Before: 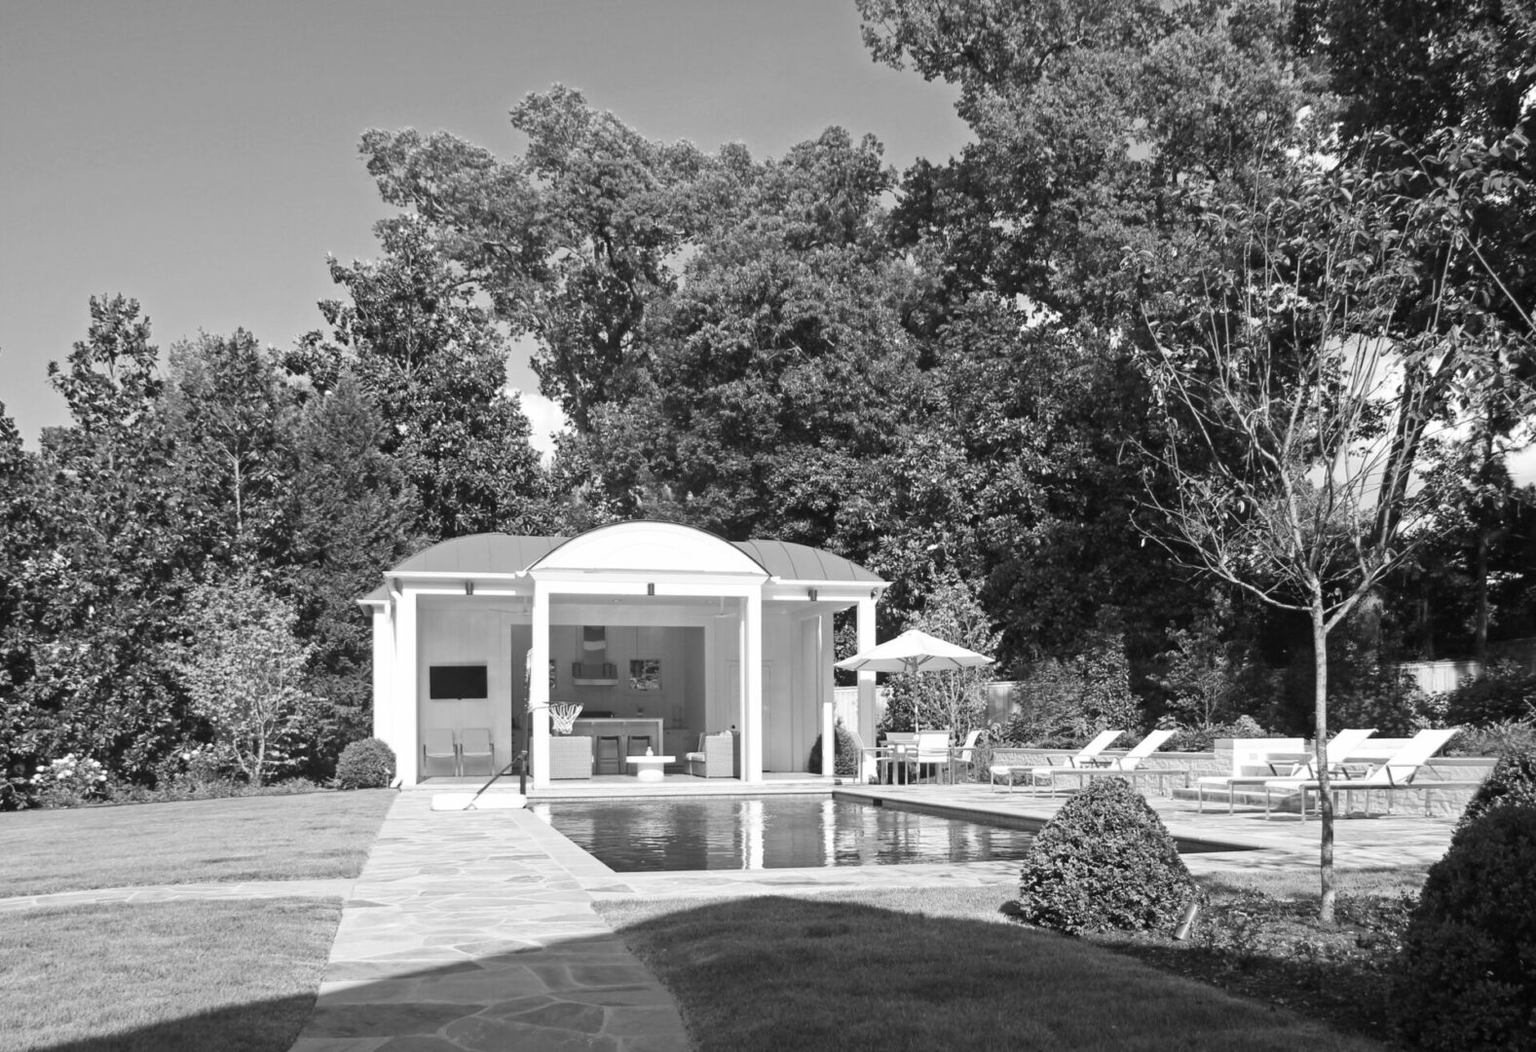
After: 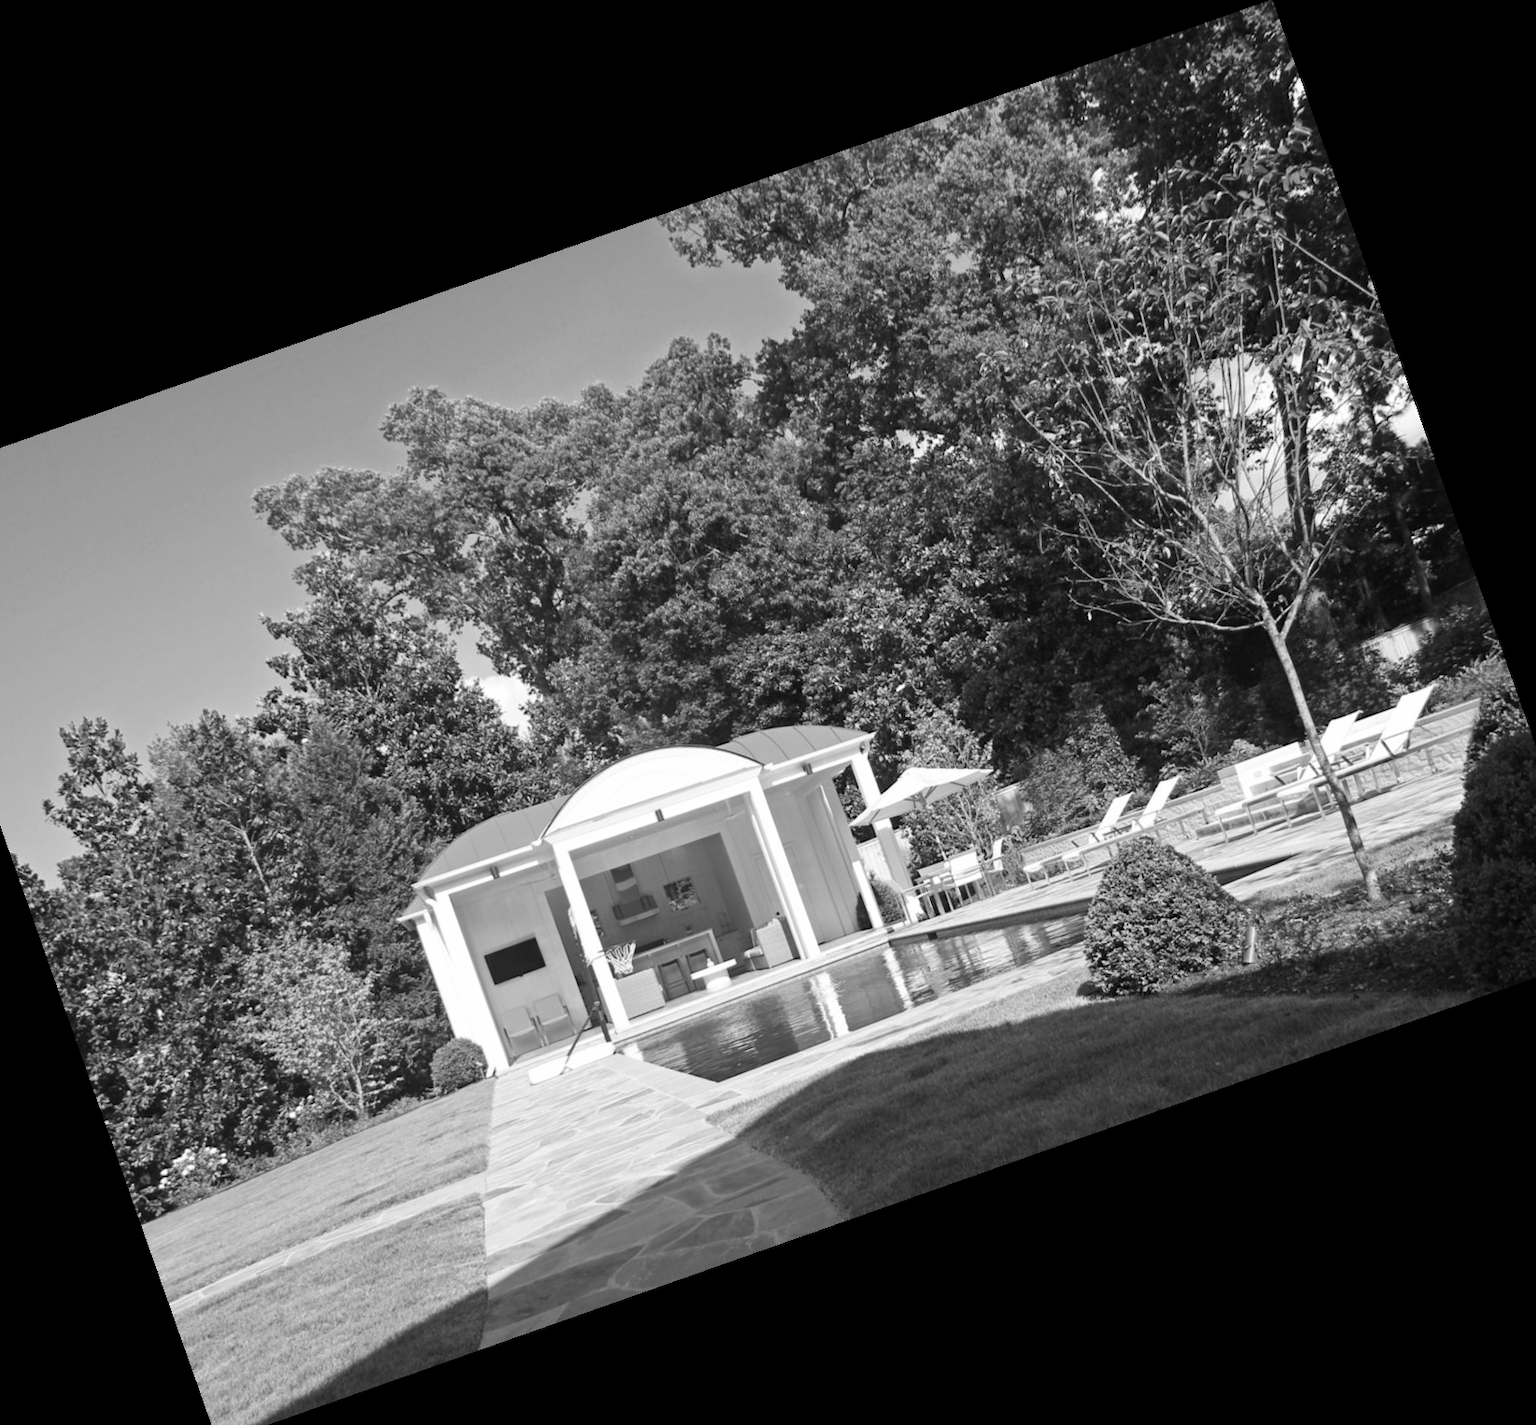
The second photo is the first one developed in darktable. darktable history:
velvia: strength 45%
crop and rotate: angle 19.43°, left 6.812%, right 4.125%, bottom 1.087%
